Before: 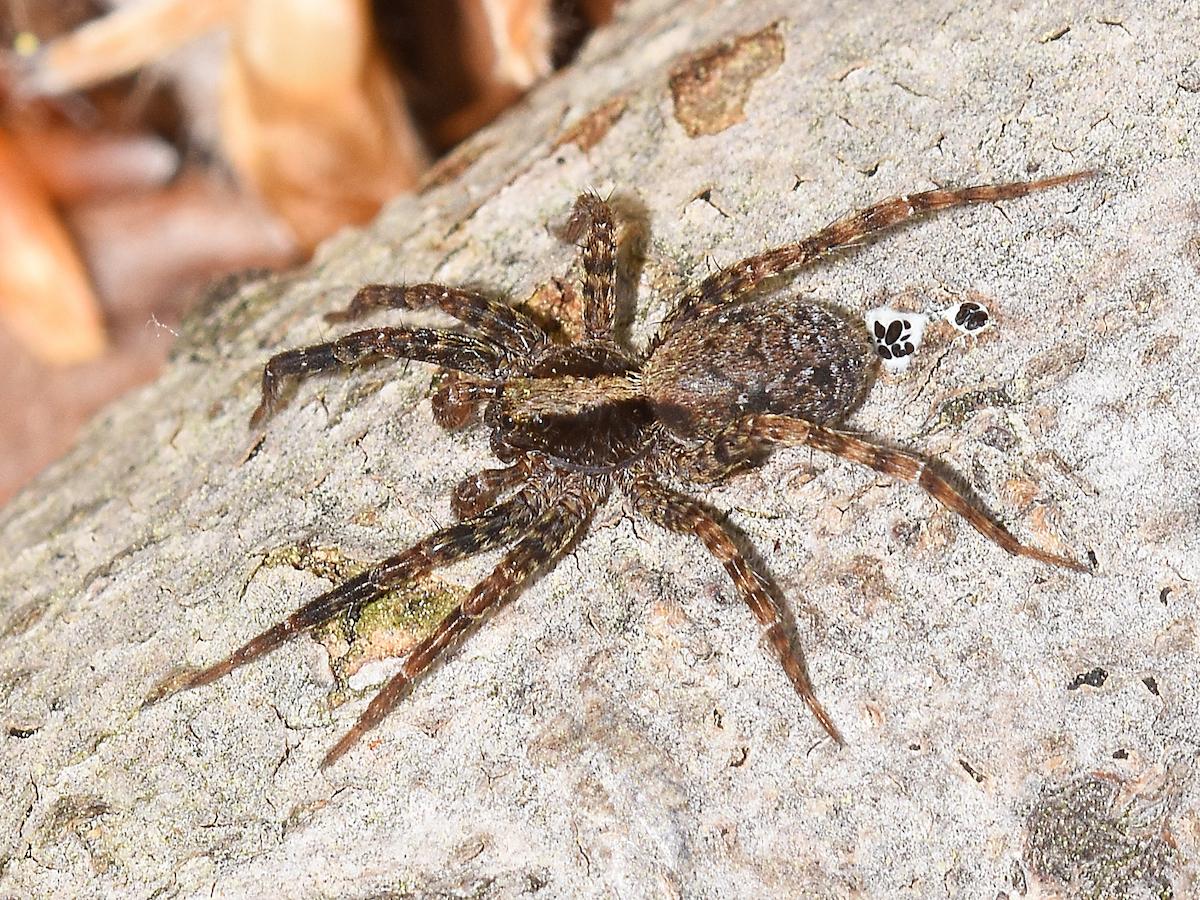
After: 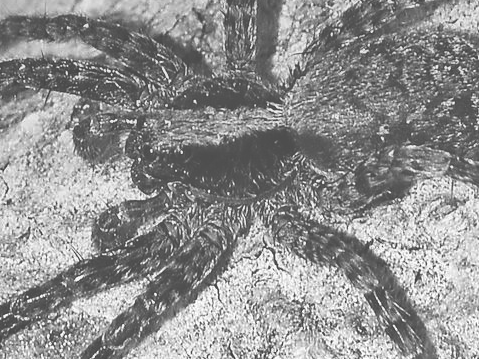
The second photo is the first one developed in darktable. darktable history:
exposure: black level correction -0.087, compensate highlight preservation false
color balance rgb: perceptual saturation grading › global saturation 35%, perceptual saturation grading › highlights -25%, perceptual saturation grading › shadows 25%, global vibrance 10%
graduated density: density 0.38 EV, hardness 21%, rotation -6.11°, saturation 32%
crop: left 30%, top 30%, right 30%, bottom 30%
monochrome: on, module defaults
shadows and highlights: soften with gaussian
